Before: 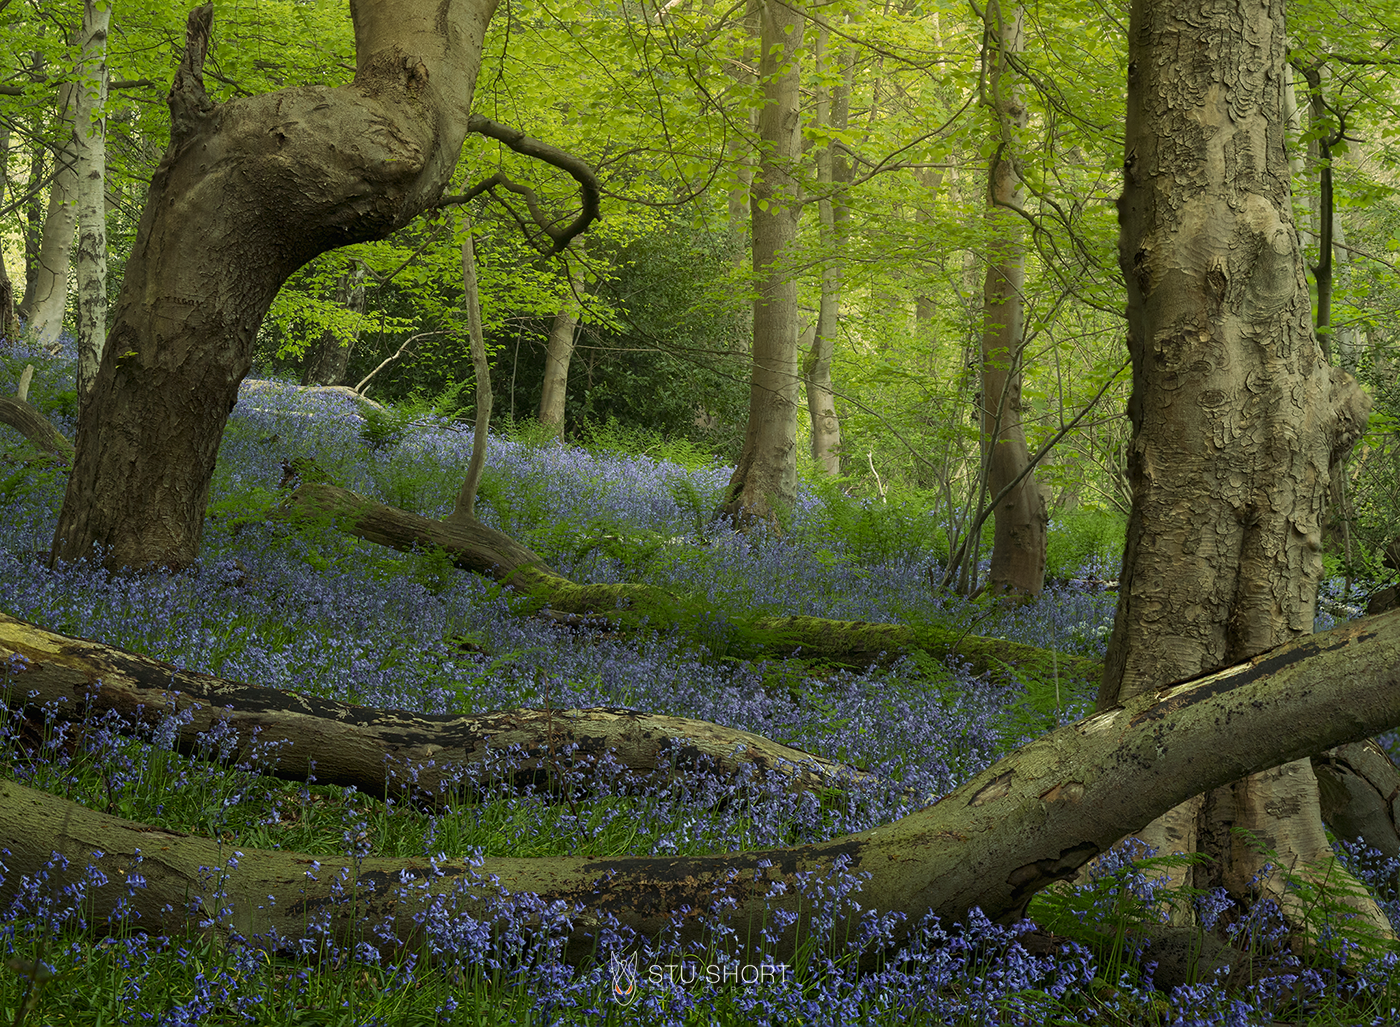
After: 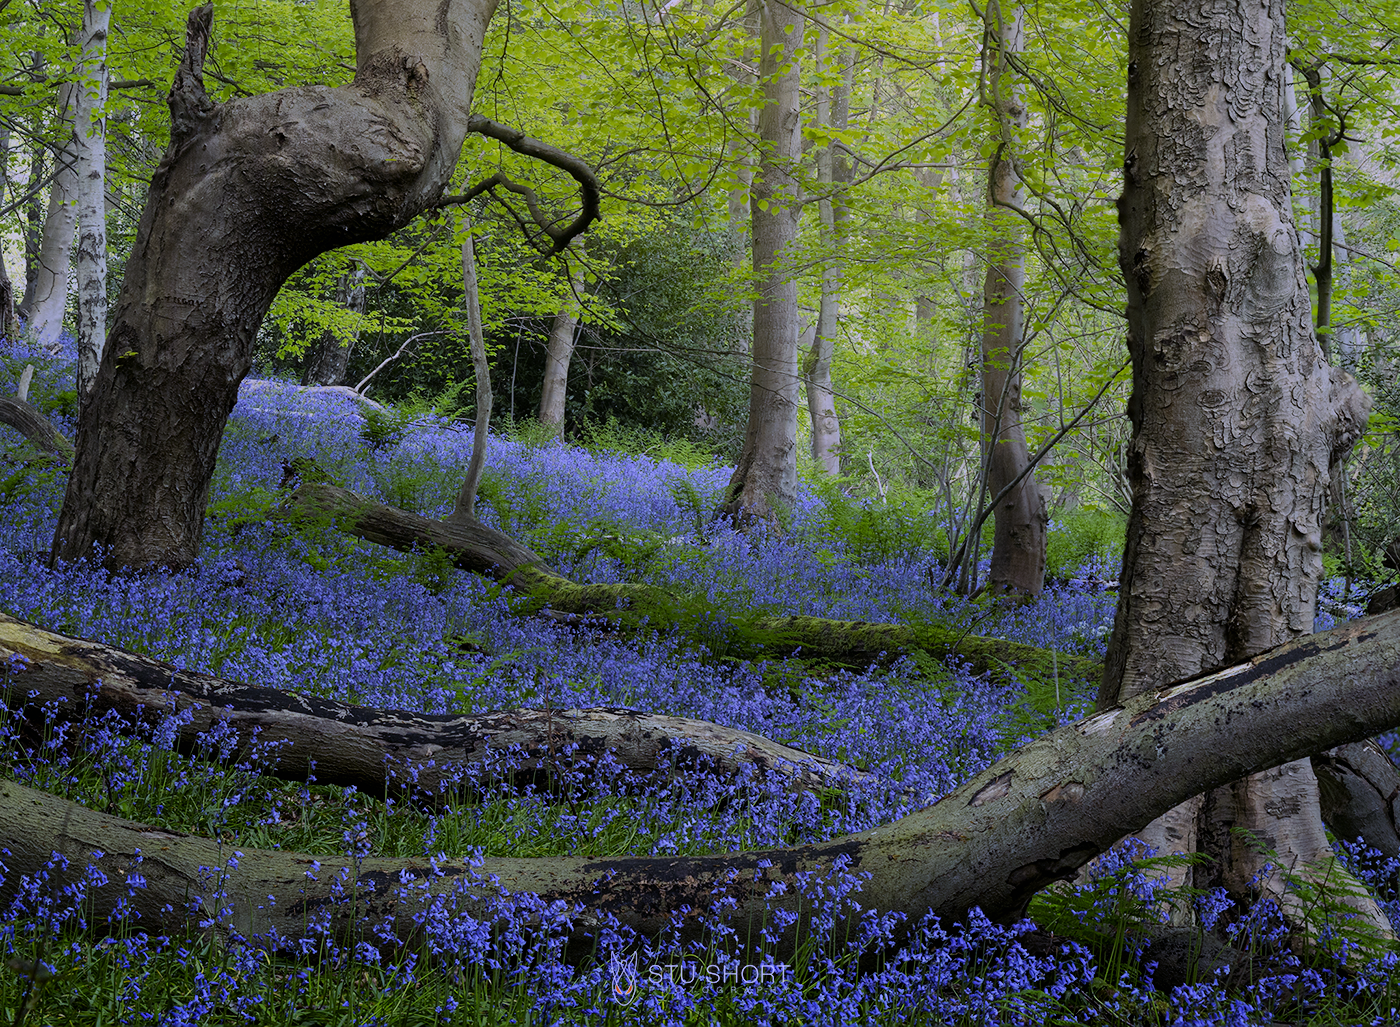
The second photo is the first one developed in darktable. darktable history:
white balance: red 0.98, blue 1.61
filmic rgb: black relative exposure -7.65 EV, white relative exposure 4.56 EV, hardness 3.61
